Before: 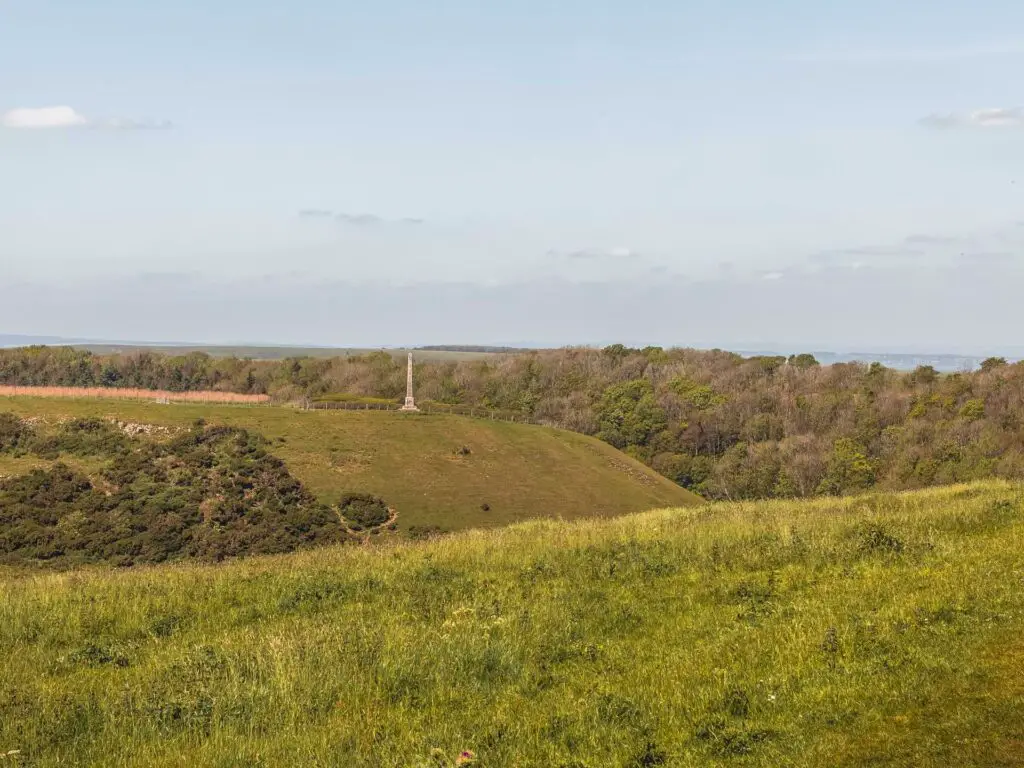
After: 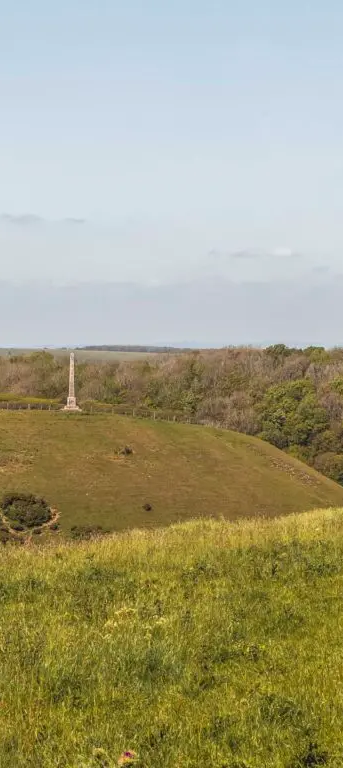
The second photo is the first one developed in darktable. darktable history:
crop: left 33.047%, right 33.432%
